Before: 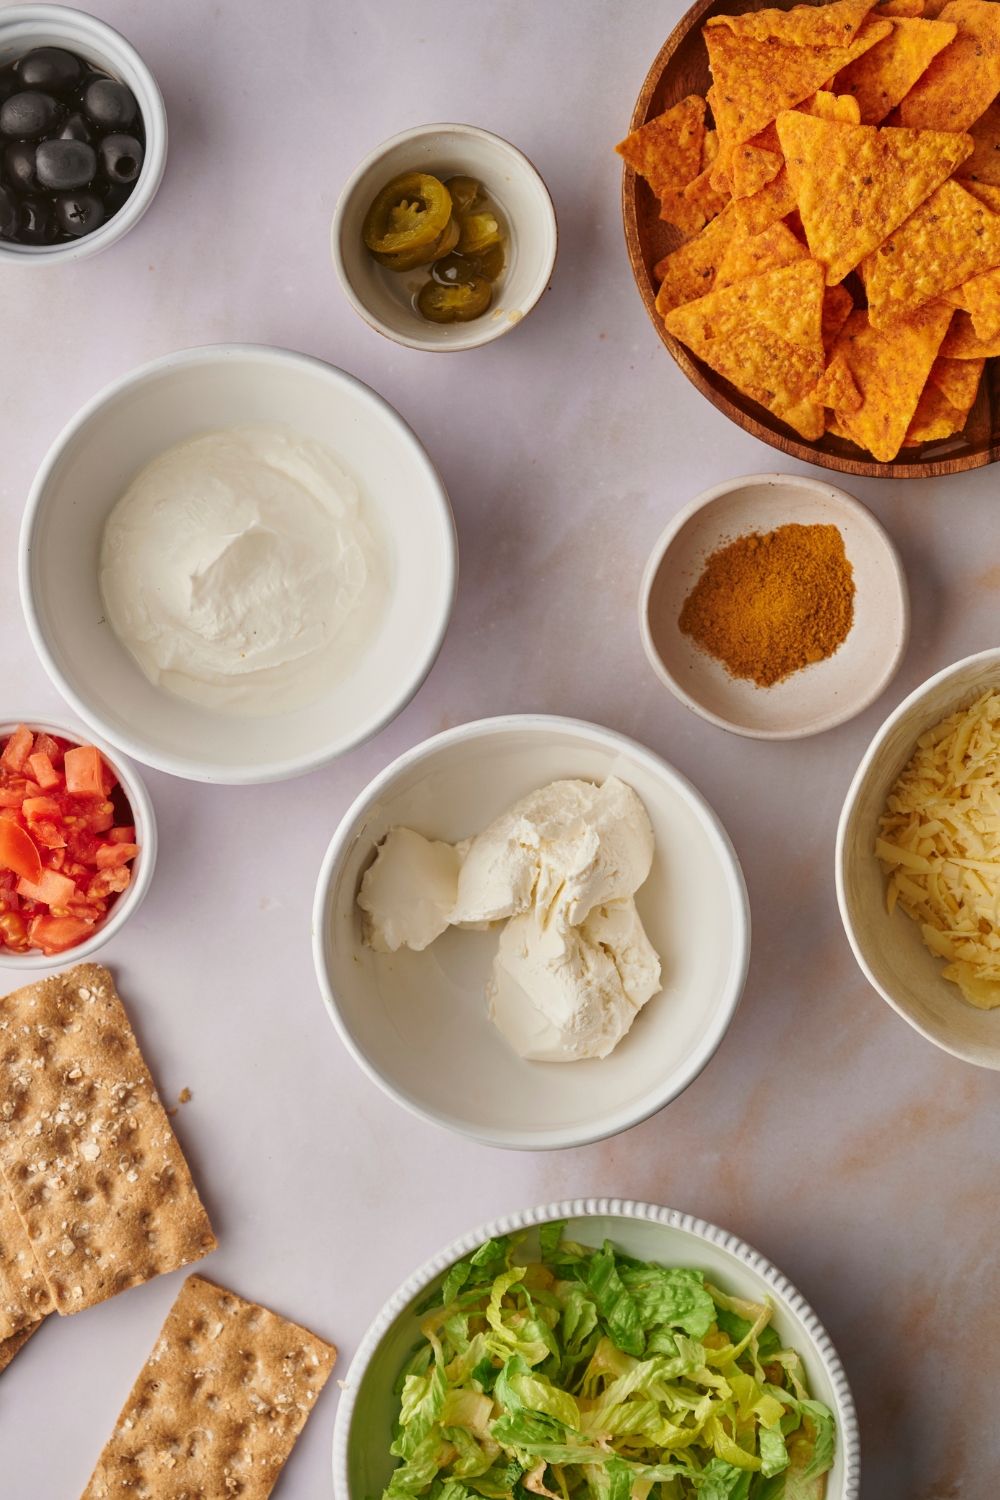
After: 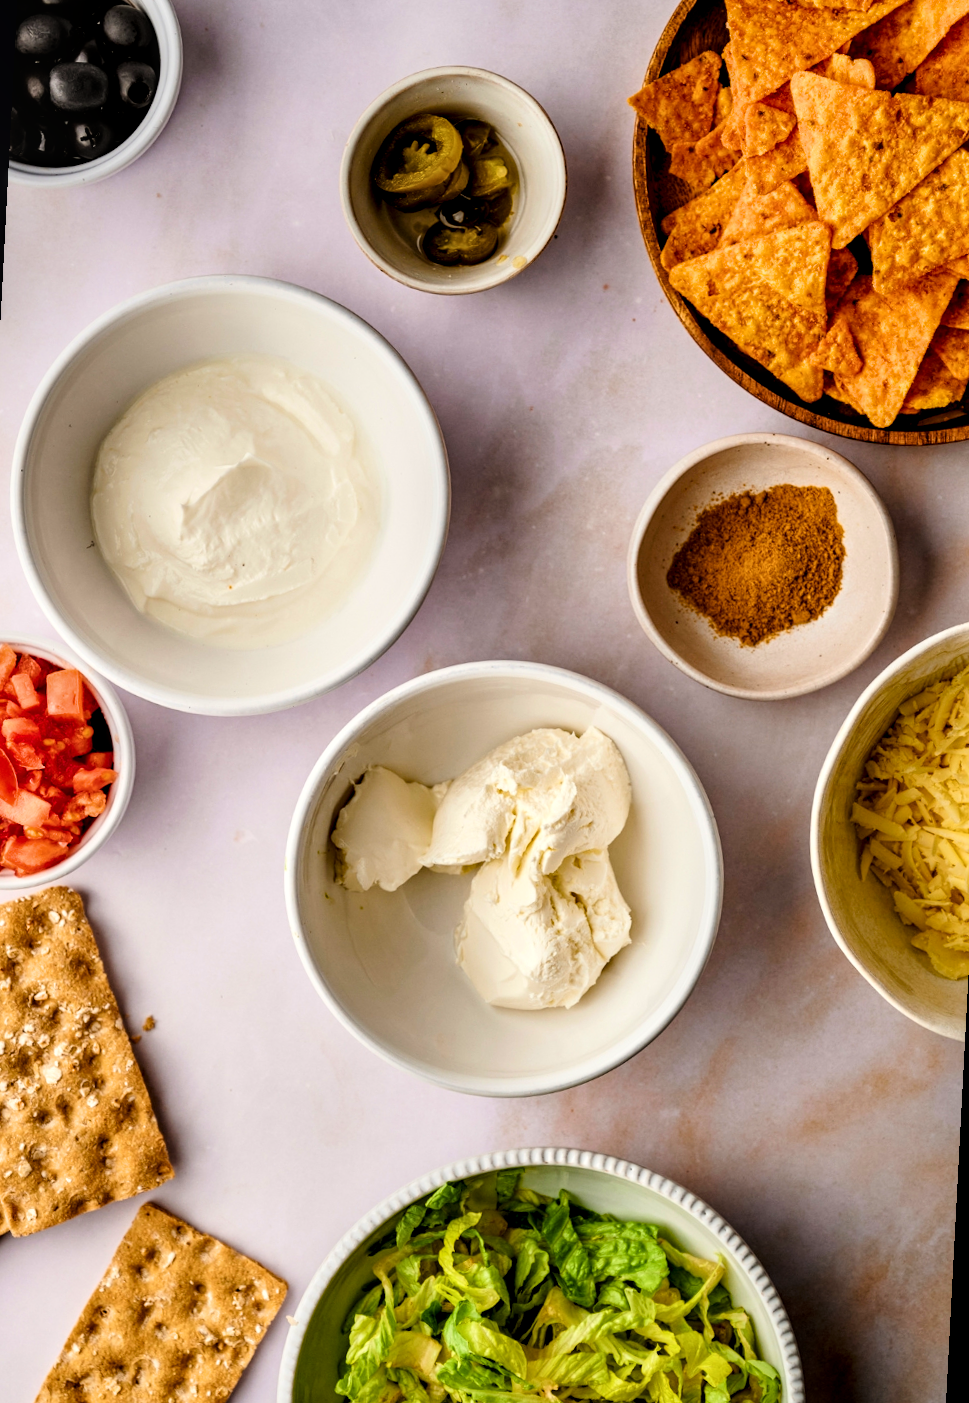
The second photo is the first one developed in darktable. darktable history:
filmic rgb: black relative exposure -5.32 EV, white relative exposure 2.85 EV, dynamic range scaling -37.01%, hardness 3.98, contrast 1.613, highlights saturation mix -0.819%, color science v6 (2022)
color balance rgb: global offset › luminance -0.487%, linear chroma grading › global chroma 14.876%, perceptual saturation grading › global saturation 25.669%
local contrast: highlights 43%, shadows 60%, detail 136%, midtone range 0.518
crop and rotate: angle -3.01°, left 5.292%, top 5.212%, right 4.726%, bottom 4.248%
